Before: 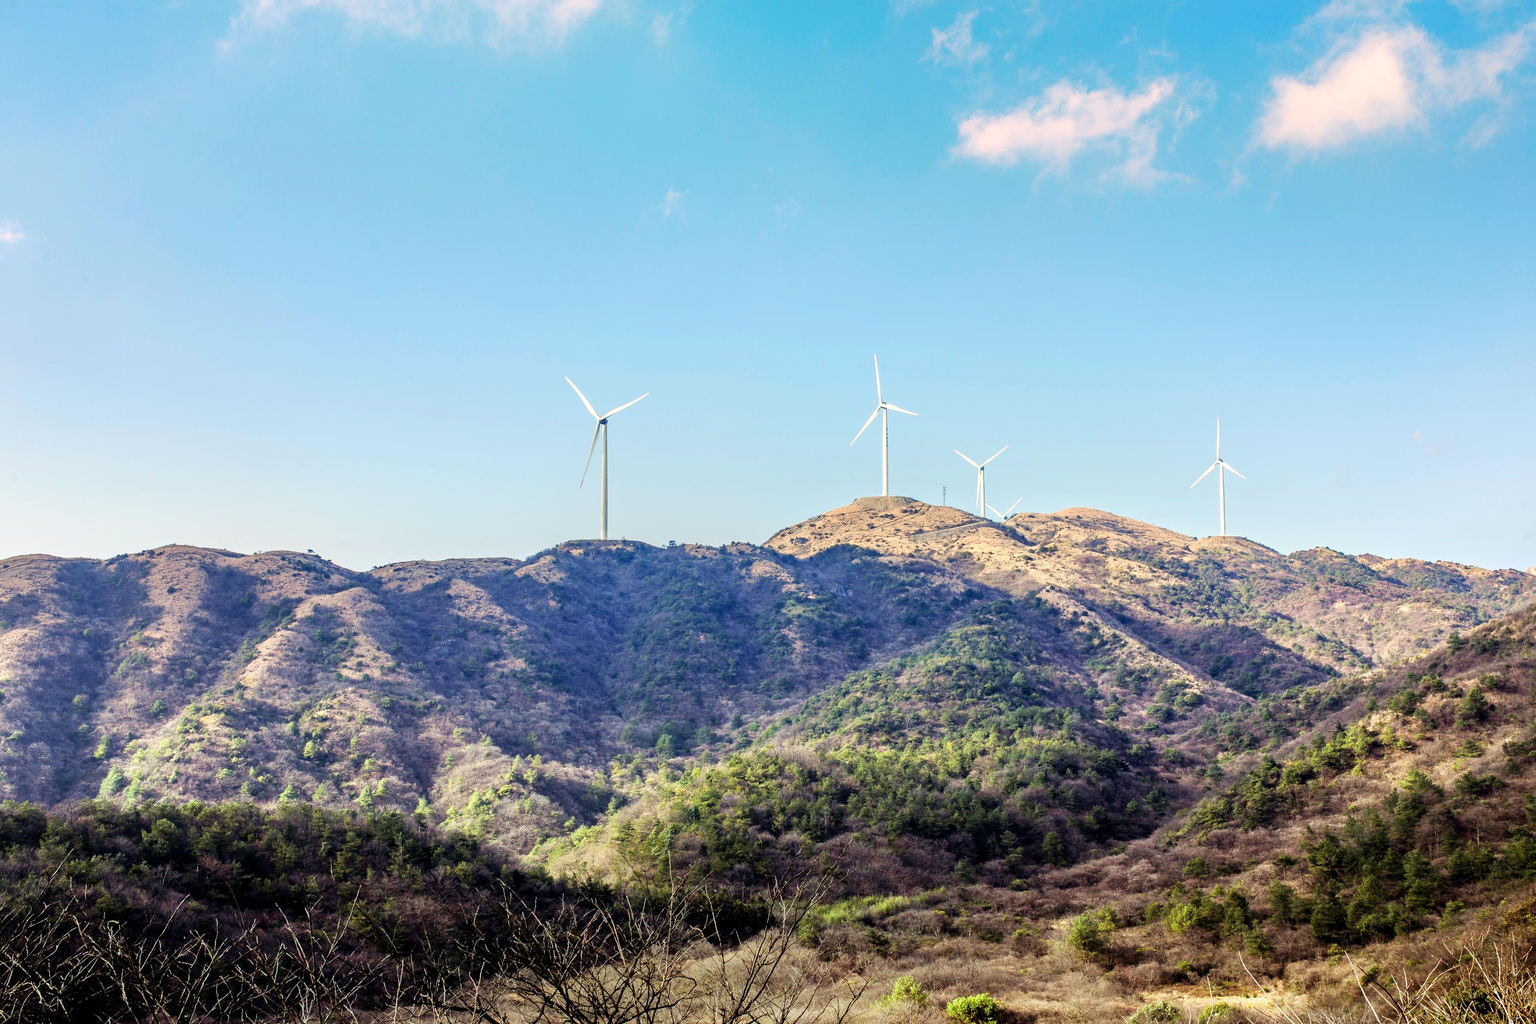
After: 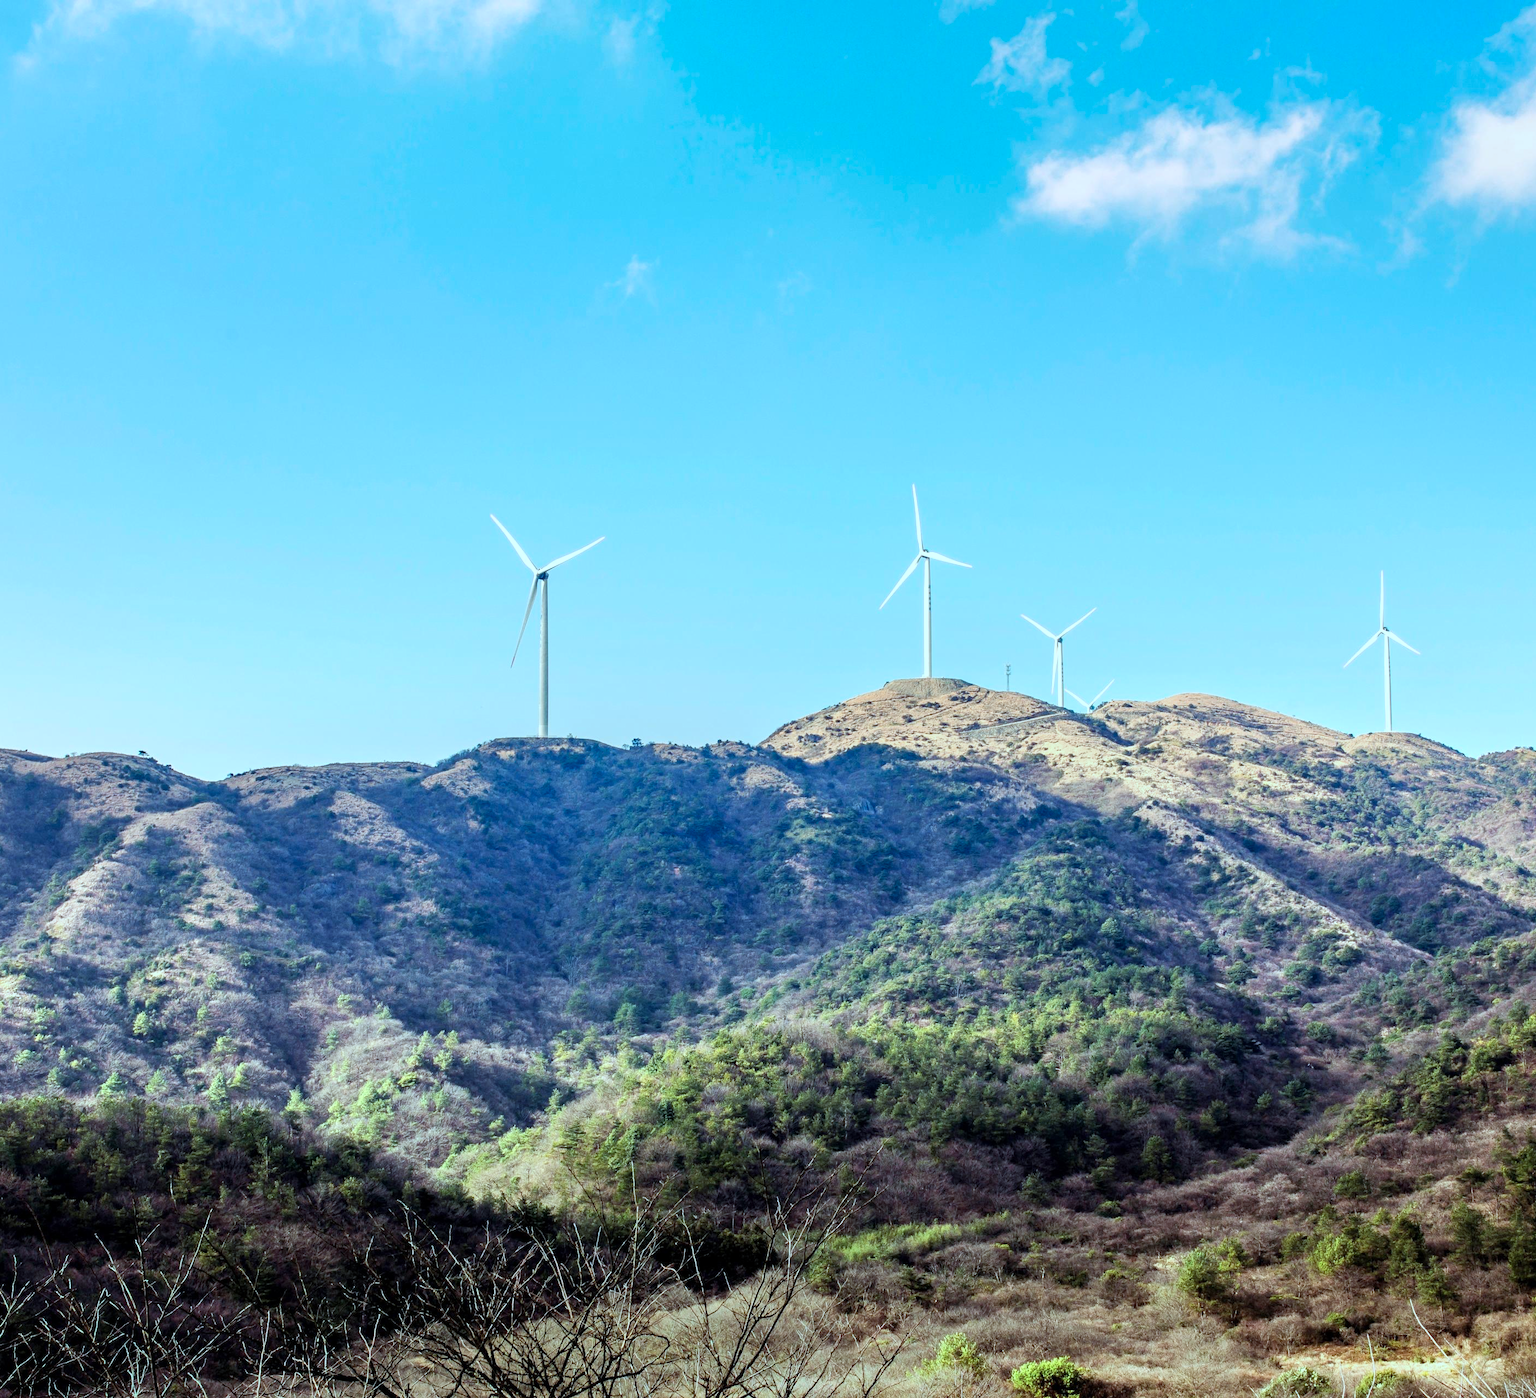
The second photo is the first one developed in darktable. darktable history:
crop: left 13.443%, right 13.31%
color correction: highlights a* -11.71, highlights b* -15.58
